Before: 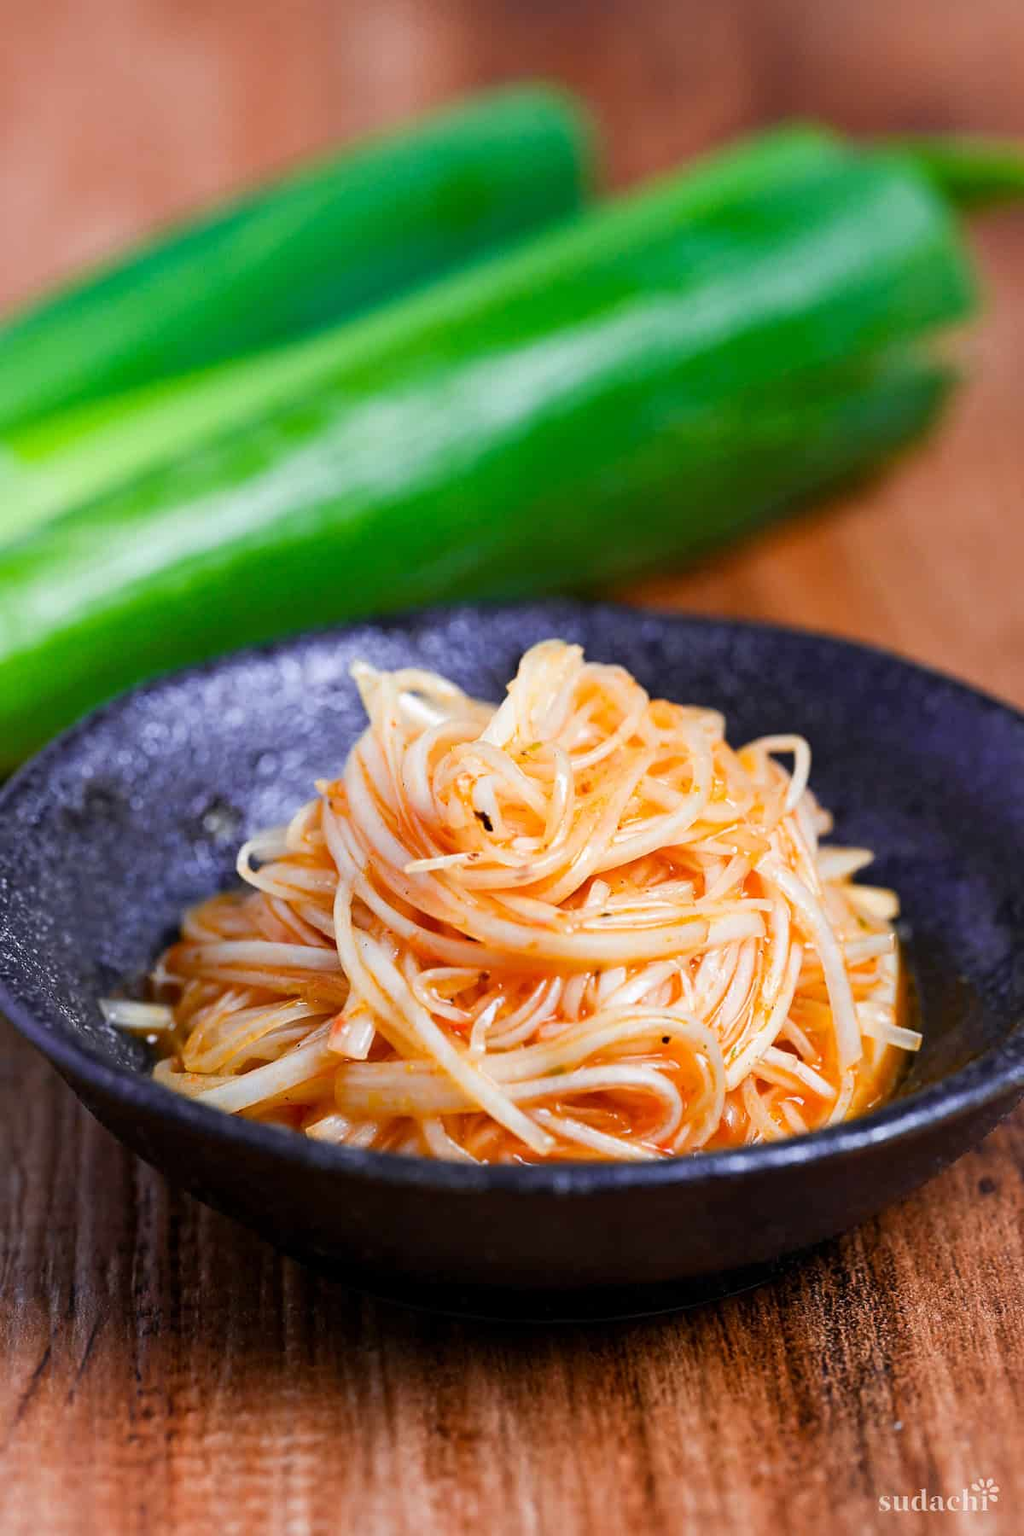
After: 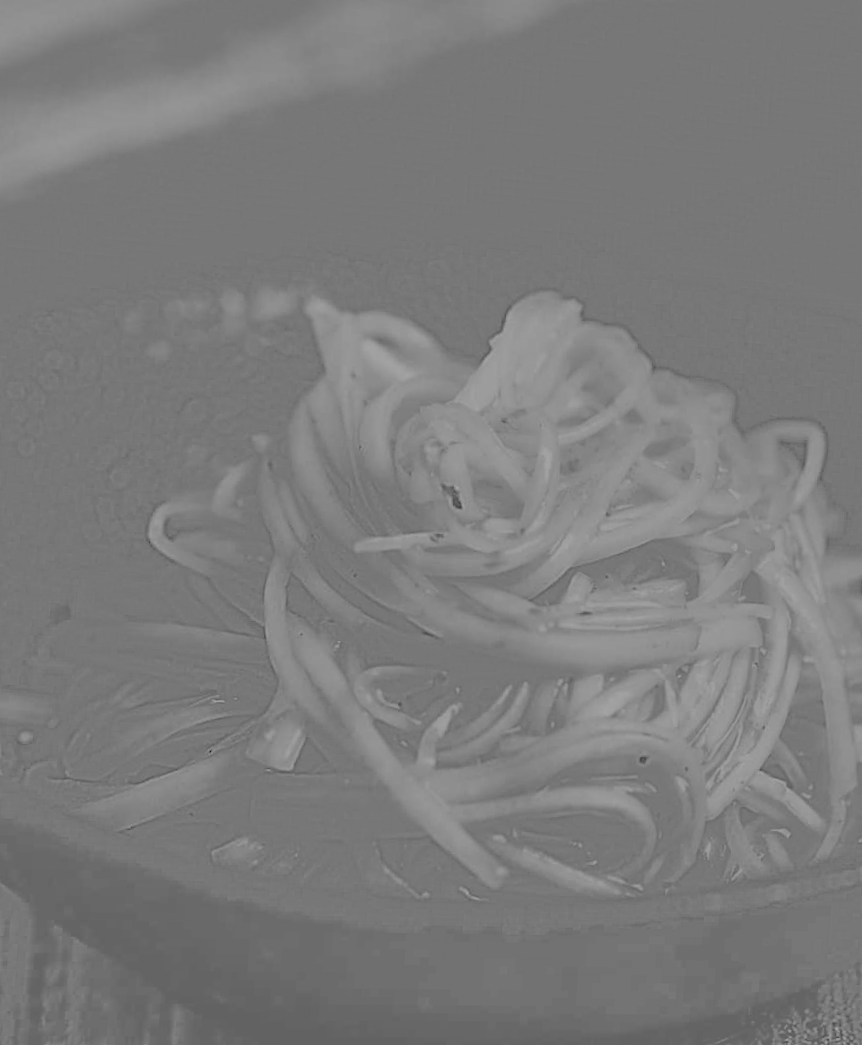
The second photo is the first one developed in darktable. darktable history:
rotate and perspective: rotation 0.679°, lens shift (horizontal) 0.136, crop left 0.009, crop right 0.991, crop top 0.078, crop bottom 0.95
crop and rotate: angle -3.37°, left 9.79%, top 20.73%, right 12.42%, bottom 11.82%
highpass: sharpness 9.84%, contrast boost 9.94%
exposure: black level correction 0.009, exposure 1.425 EV, compensate highlight preservation false
